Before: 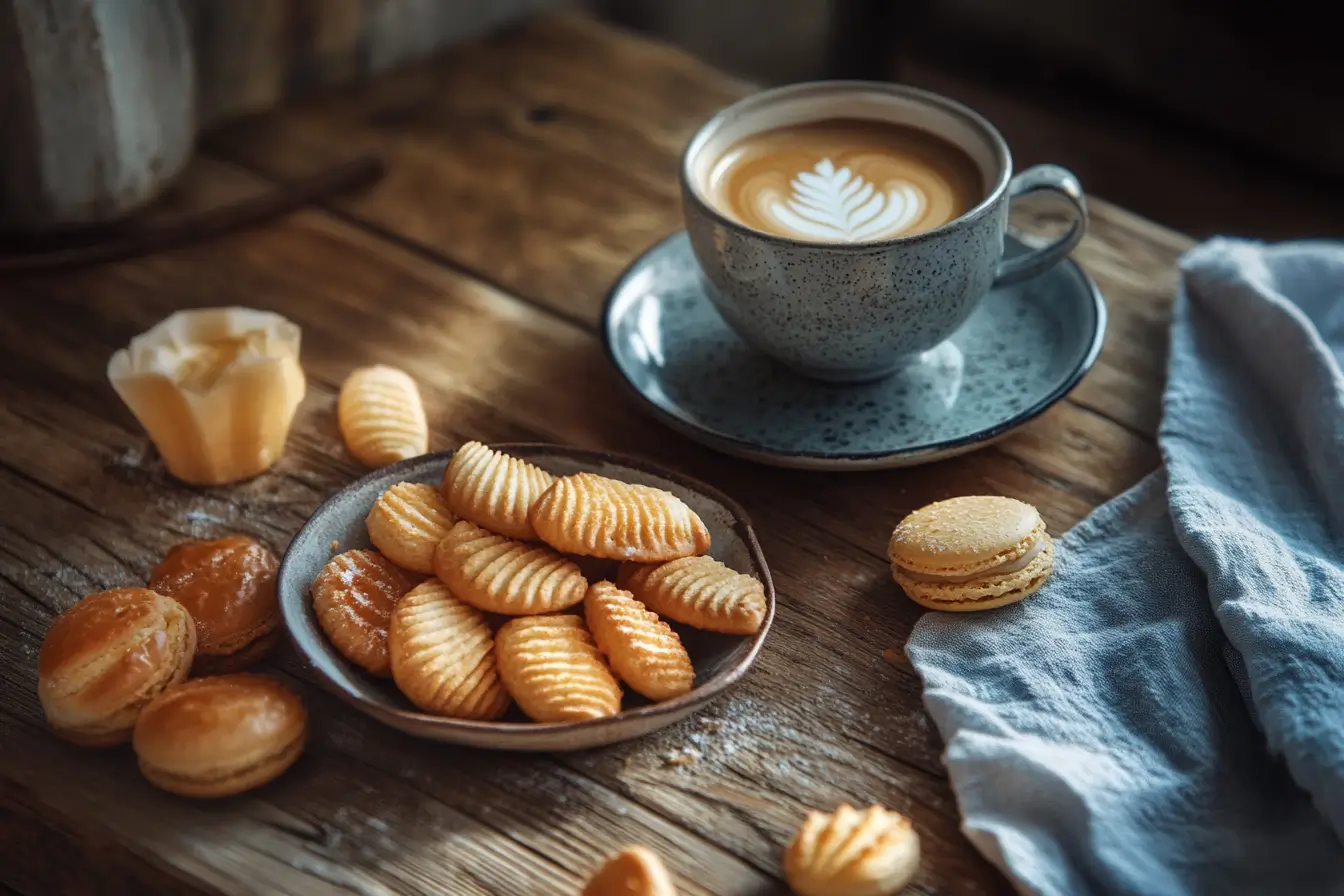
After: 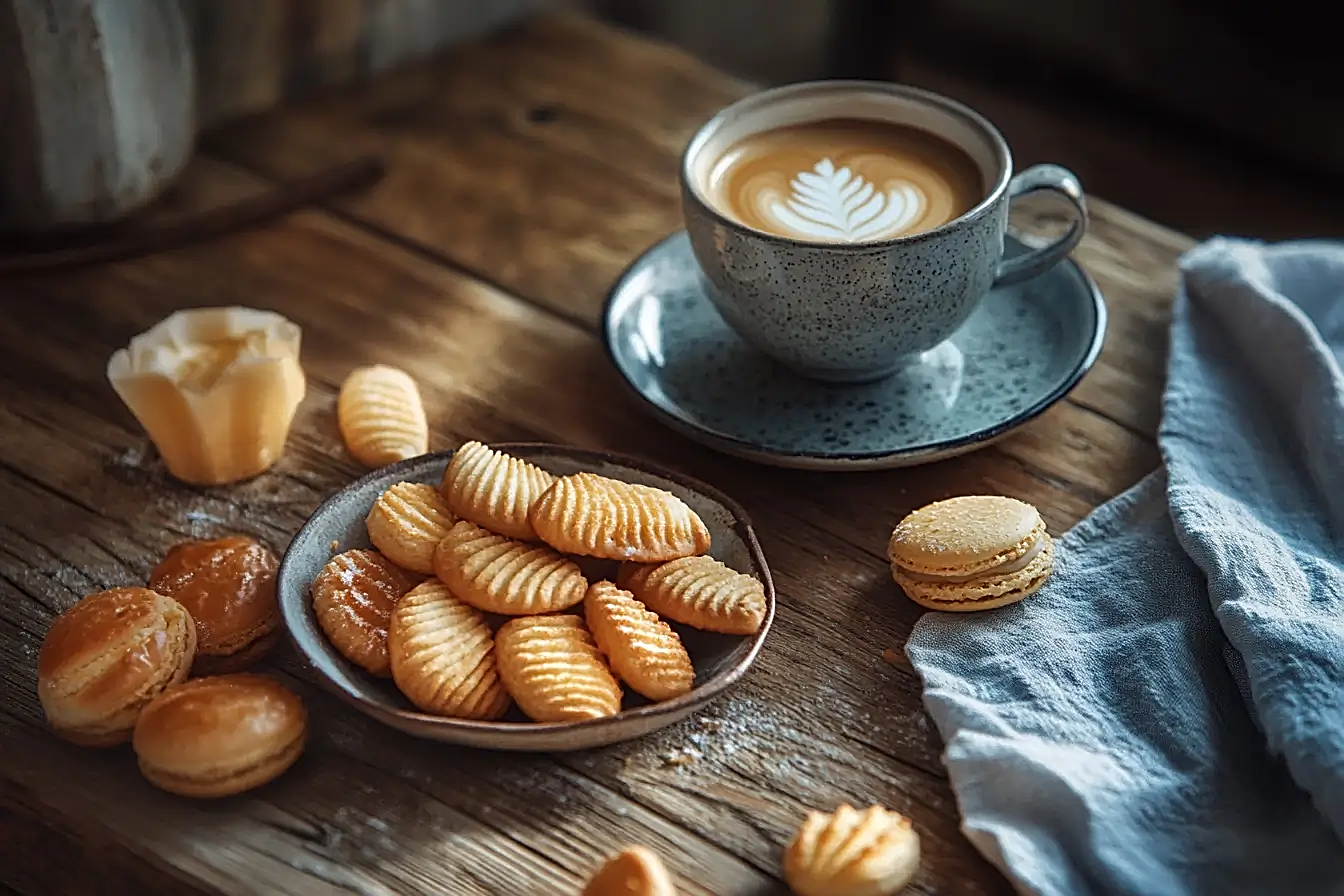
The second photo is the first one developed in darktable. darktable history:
sharpen: amount 0.889
